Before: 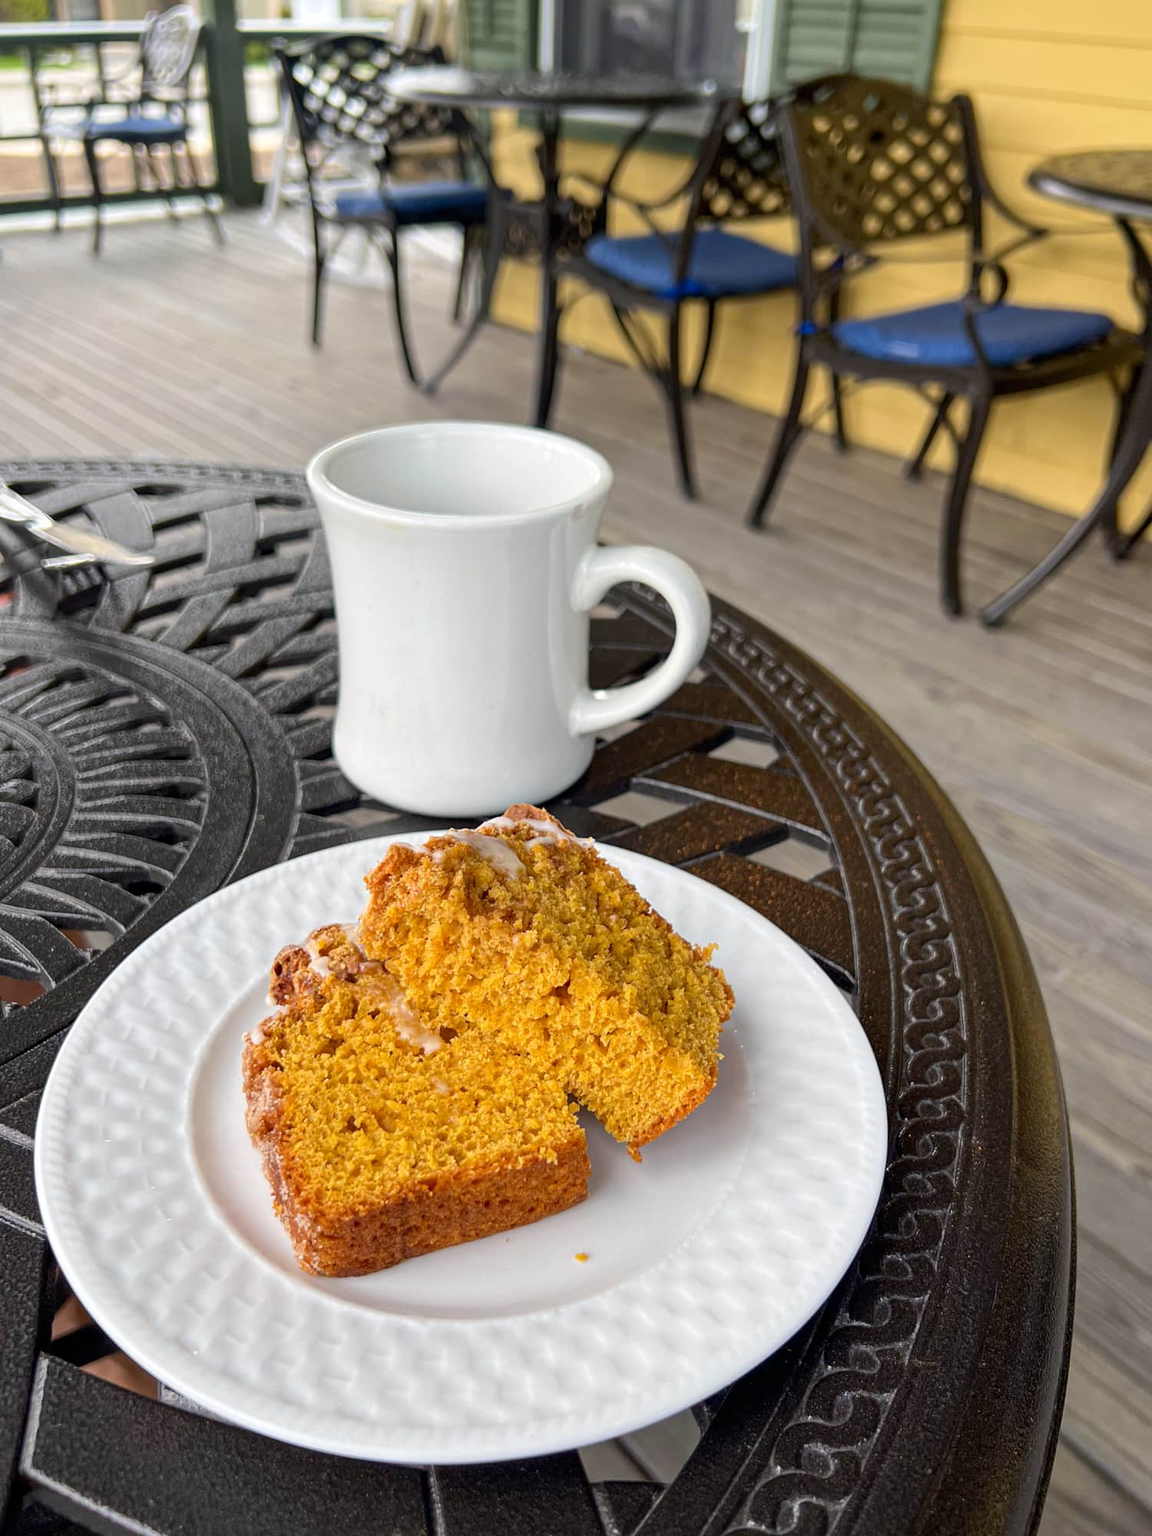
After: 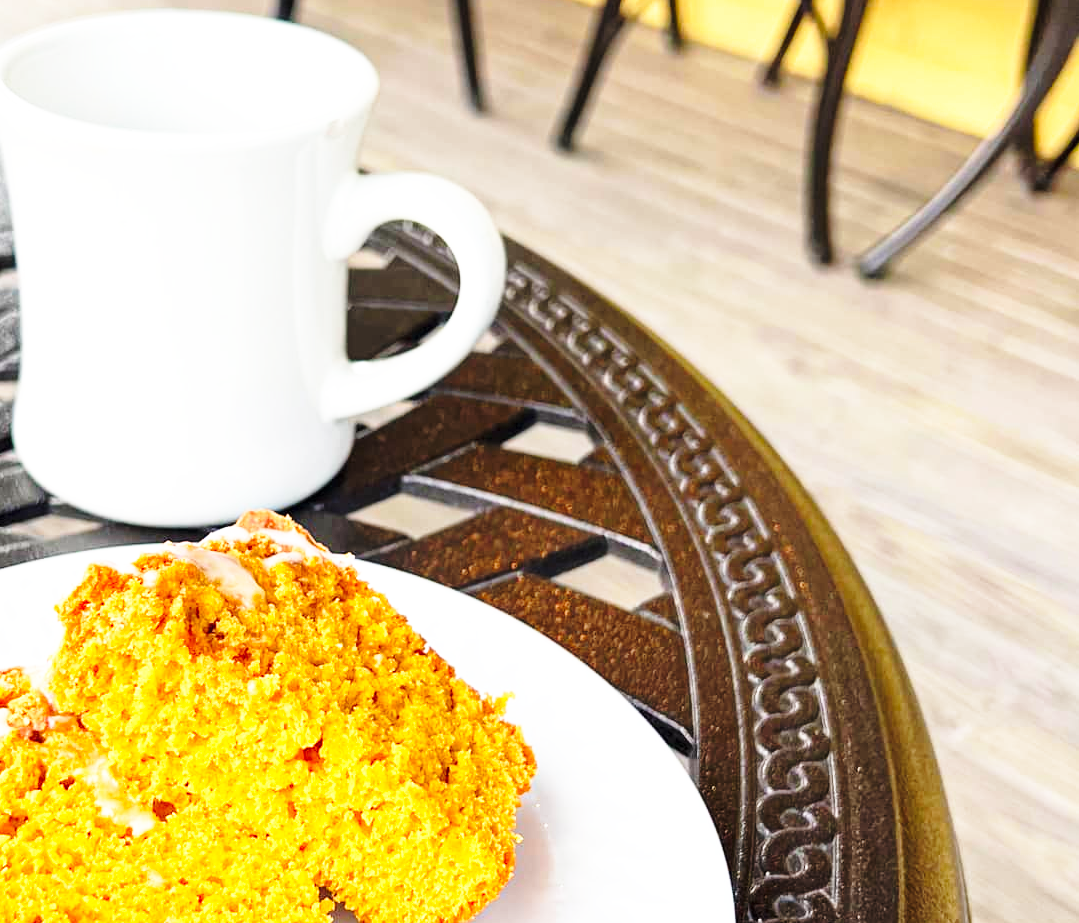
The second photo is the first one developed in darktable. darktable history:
exposure: exposure 0.294 EV, compensate highlight preservation false
crop and rotate: left 28.046%, top 26.86%, bottom 26.974%
contrast brightness saturation: brightness 0.086, saturation 0.193
base curve: curves: ch0 [(0, 0) (0.026, 0.03) (0.109, 0.232) (0.351, 0.748) (0.669, 0.968) (1, 1)], preserve colors none
